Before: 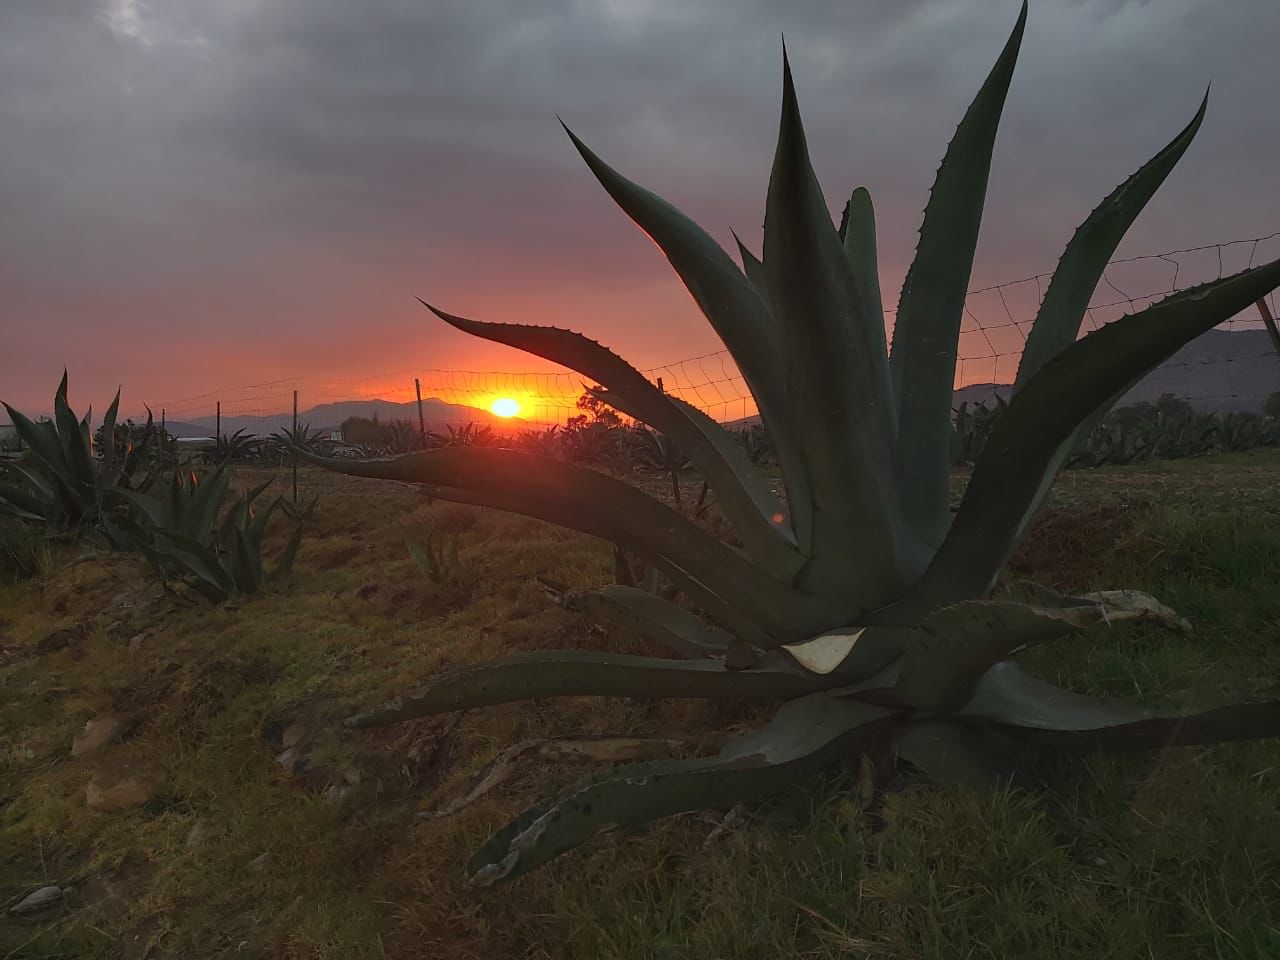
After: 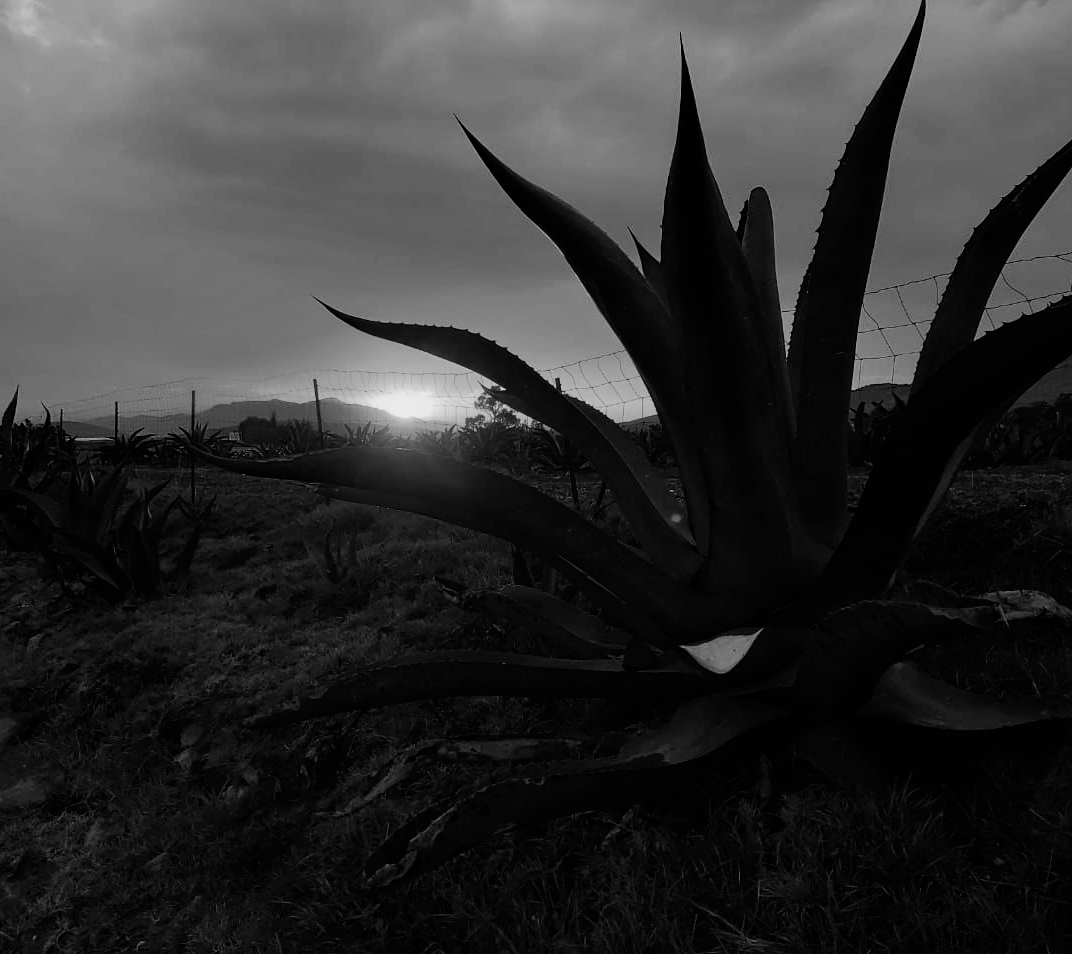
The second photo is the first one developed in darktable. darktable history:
levels: levels [0, 0.492, 0.984]
crop: left 8.026%, right 7.374%
filmic rgb: black relative exposure -5 EV, white relative exposure 3.5 EV, hardness 3.19, contrast 1.4, highlights saturation mix -50%
monochrome: a 16.01, b -2.65, highlights 0.52
